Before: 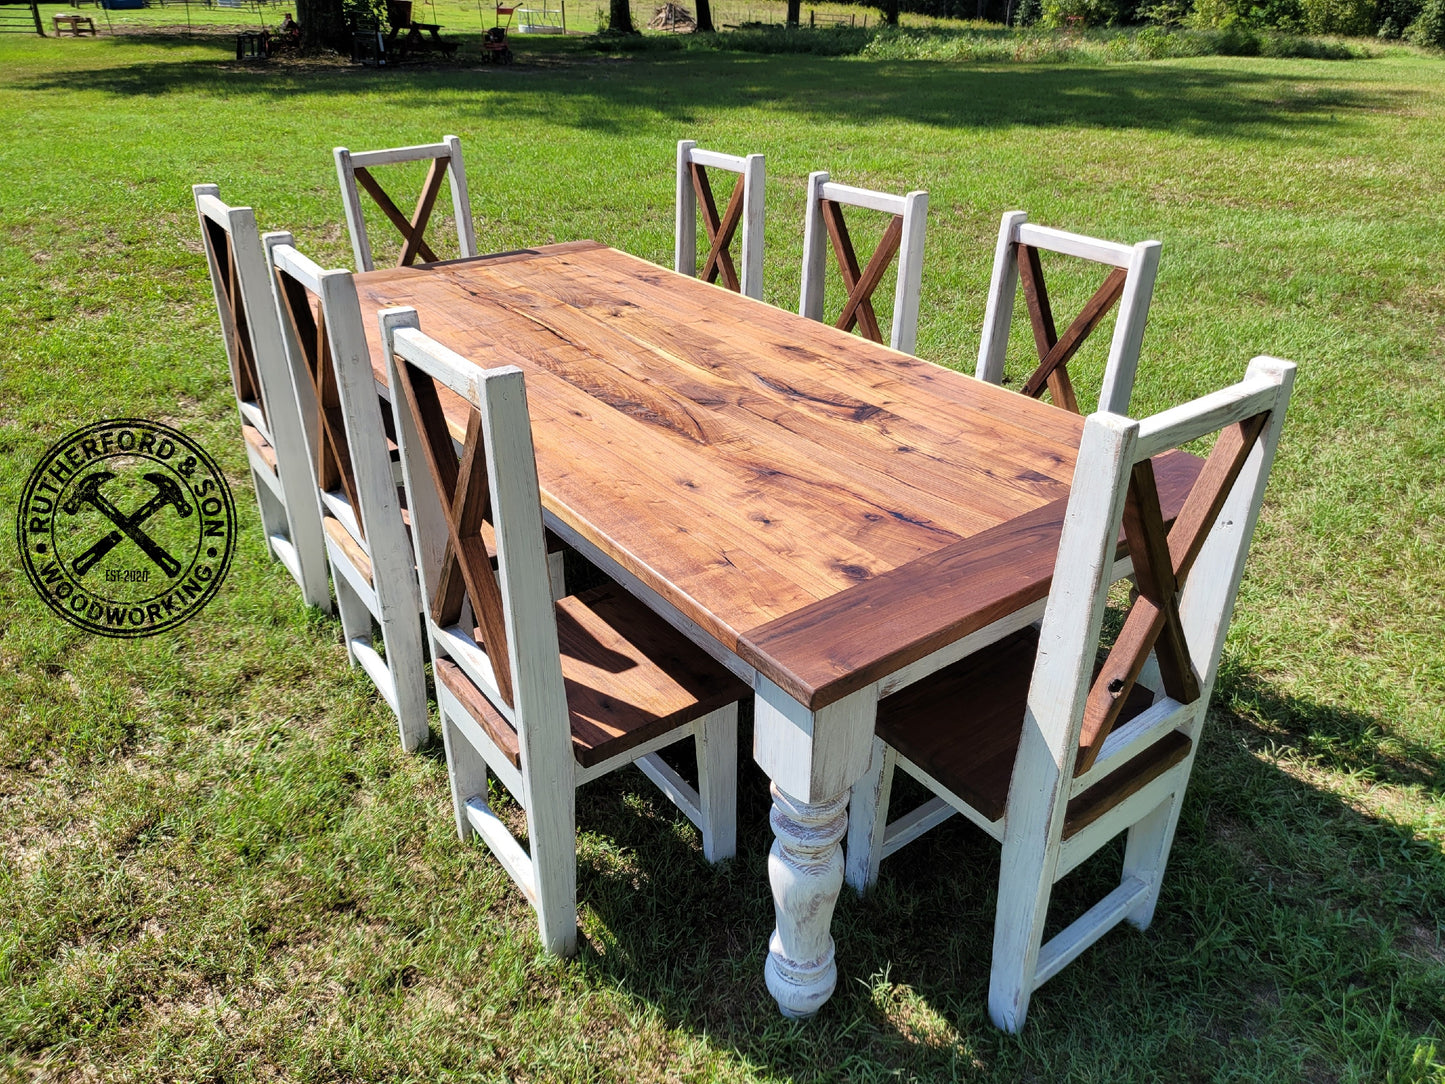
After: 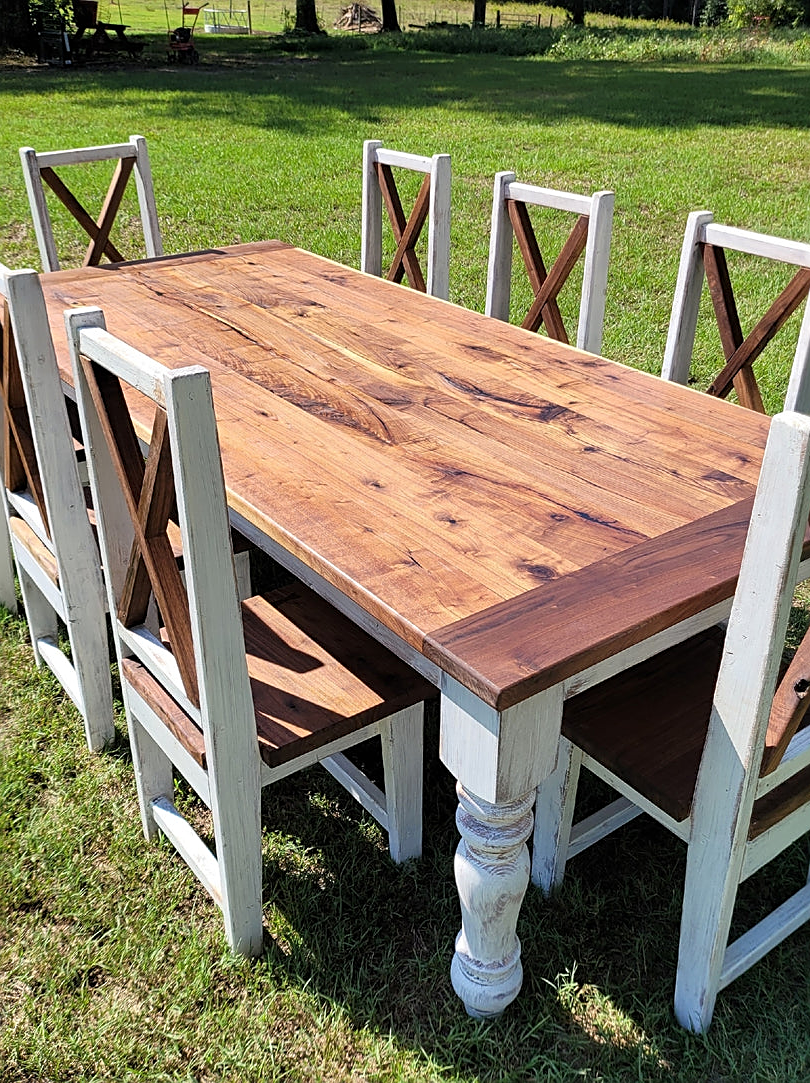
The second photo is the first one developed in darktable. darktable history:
sharpen: on, module defaults
crop: left 21.763%, right 22.134%, bottom 0.006%
